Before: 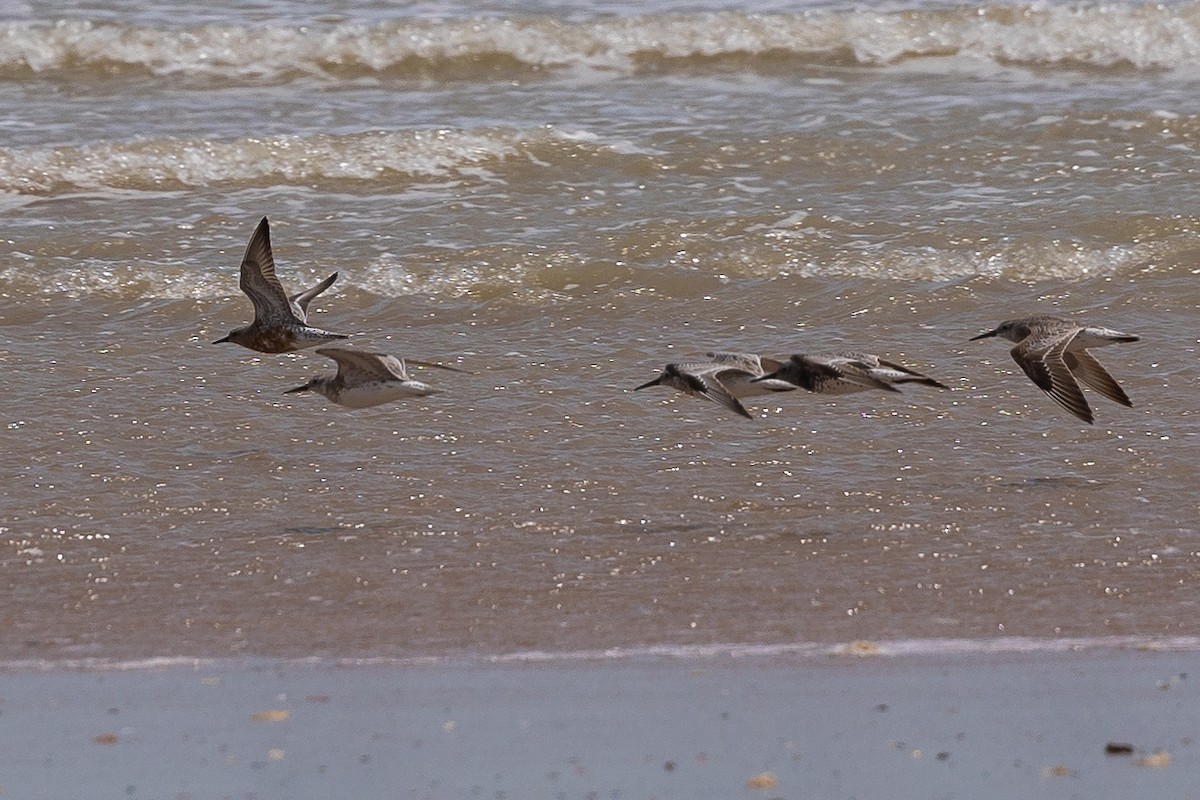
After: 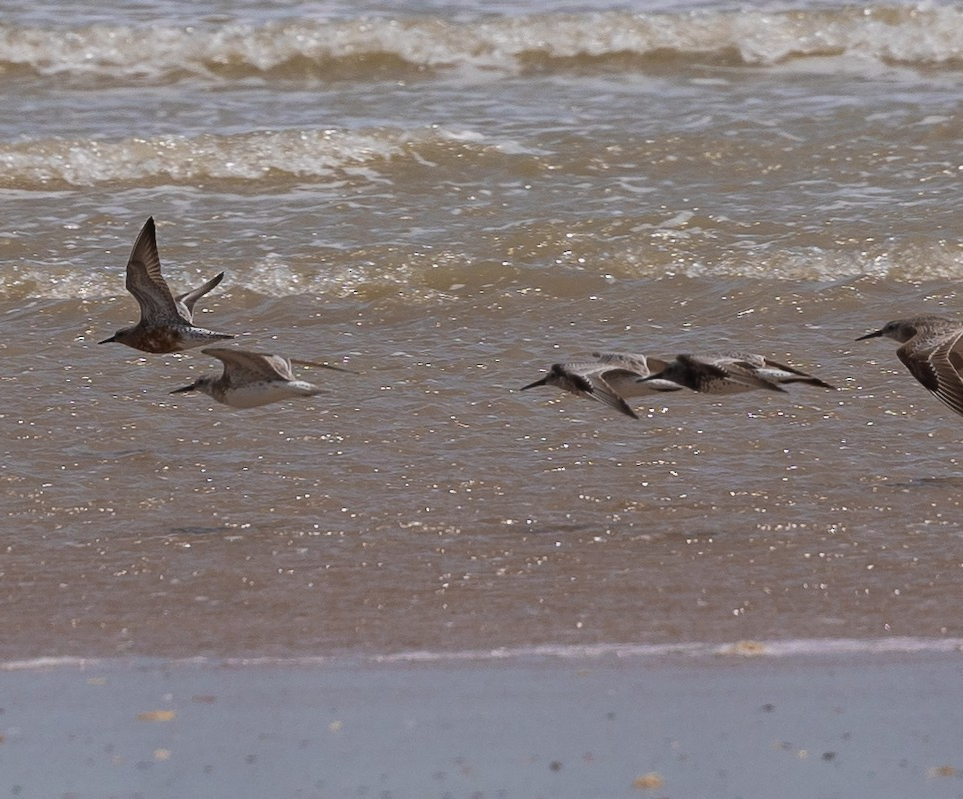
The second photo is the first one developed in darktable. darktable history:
crop and rotate: left 9.54%, right 10.191%
contrast equalizer: y [[0.5 ×4, 0.467, 0.376], [0.5 ×6], [0.5 ×6], [0 ×6], [0 ×6]]
